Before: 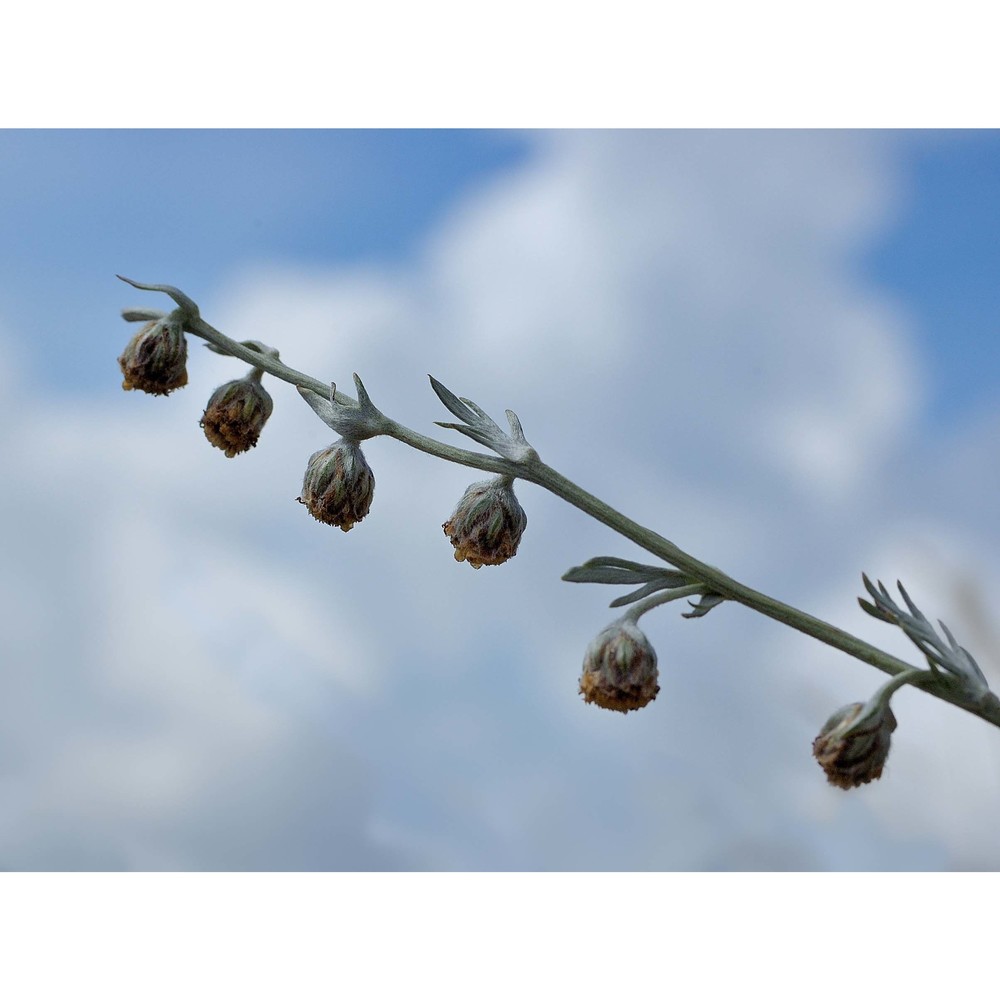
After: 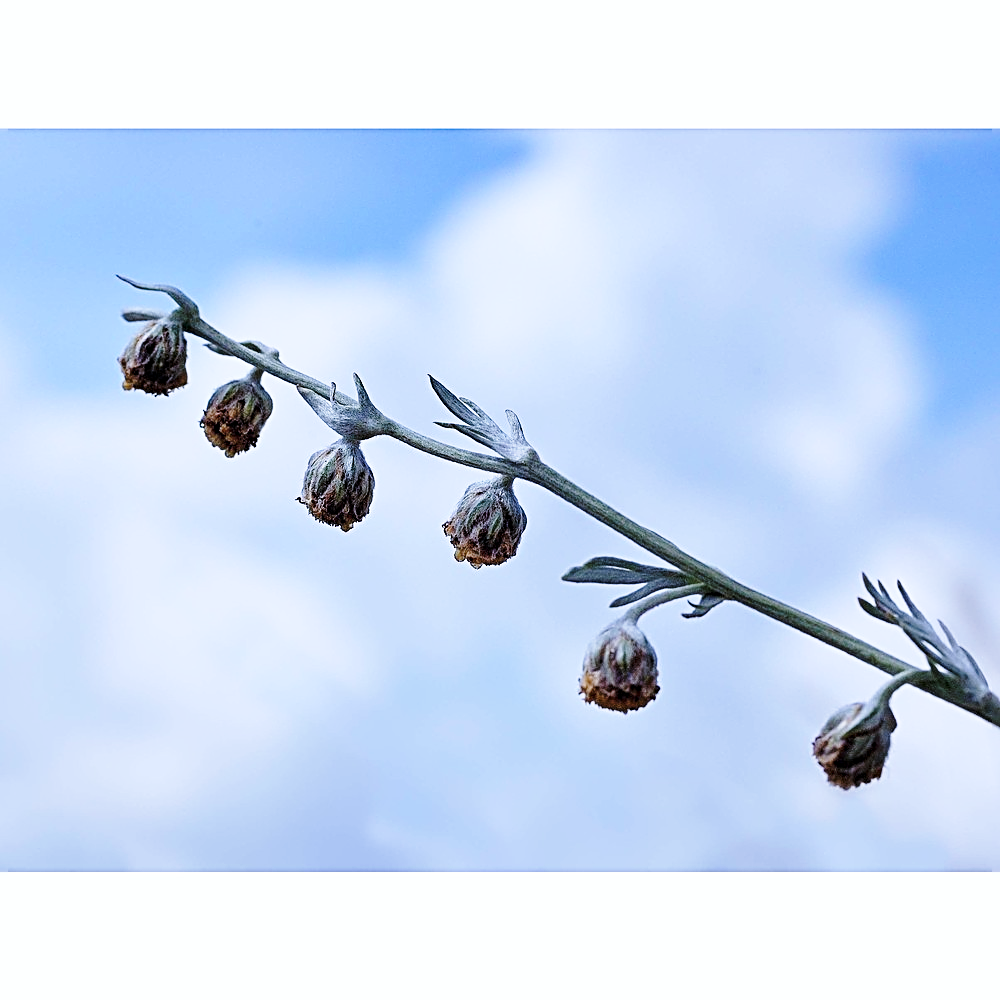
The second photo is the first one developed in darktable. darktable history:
base curve: curves: ch0 [(0, 0) (0.028, 0.03) (0.121, 0.232) (0.46, 0.748) (0.859, 0.968) (1, 1)], preserve colors none
color calibration: illuminant as shot in camera, x 0.379, y 0.396, temperature 4142.05 K
sharpen: radius 2.804, amount 0.724
